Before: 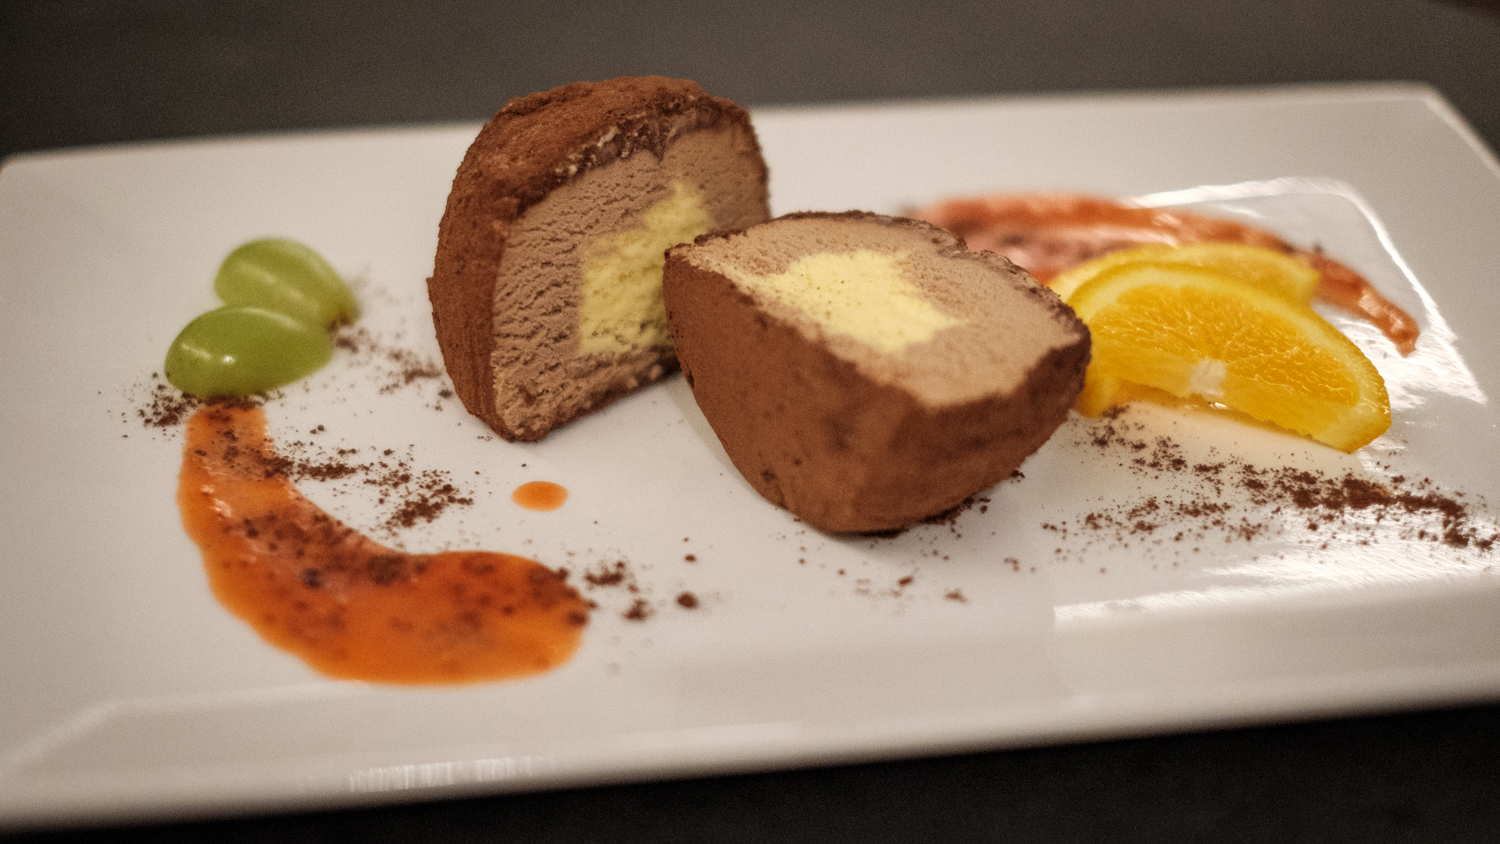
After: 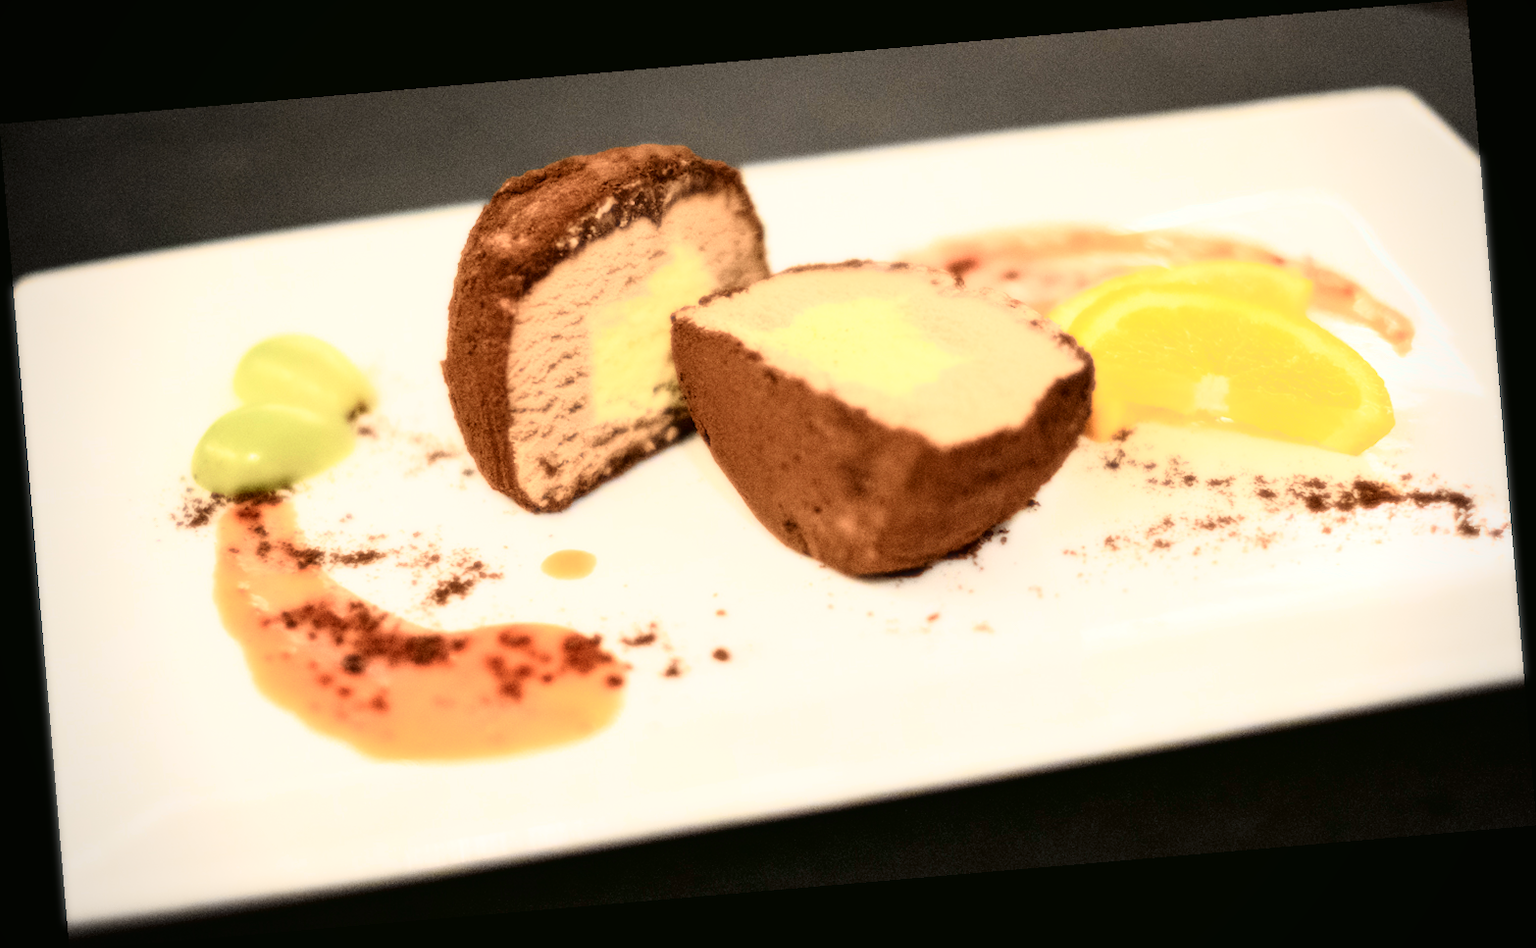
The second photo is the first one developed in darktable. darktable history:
exposure: exposure 0.493 EV, compensate highlight preservation false
tone curve: curves: ch0 [(0, 0.017) (0.091, 0.04) (0.296, 0.276) (0.439, 0.482) (0.64, 0.729) (0.785, 0.817) (0.995, 0.917)]; ch1 [(0, 0) (0.384, 0.365) (0.463, 0.447) (0.486, 0.474) (0.503, 0.497) (0.526, 0.52) (0.555, 0.564) (0.578, 0.589) (0.638, 0.66) (0.766, 0.773) (1, 1)]; ch2 [(0, 0) (0.374, 0.344) (0.446, 0.443) (0.501, 0.509) (0.528, 0.522) (0.569, 0.593) (0.61, 0.646) (0.666, 0.688) (1, 1)], color space Lab, independent channels, preserve colors none
rotate and perspective: rotation -4.86°, automatic cropping off
bloom: size 0%, threshold 54.82%, strength 8.31%
vignetting: fall-off radius 45%, brightness -0.33
